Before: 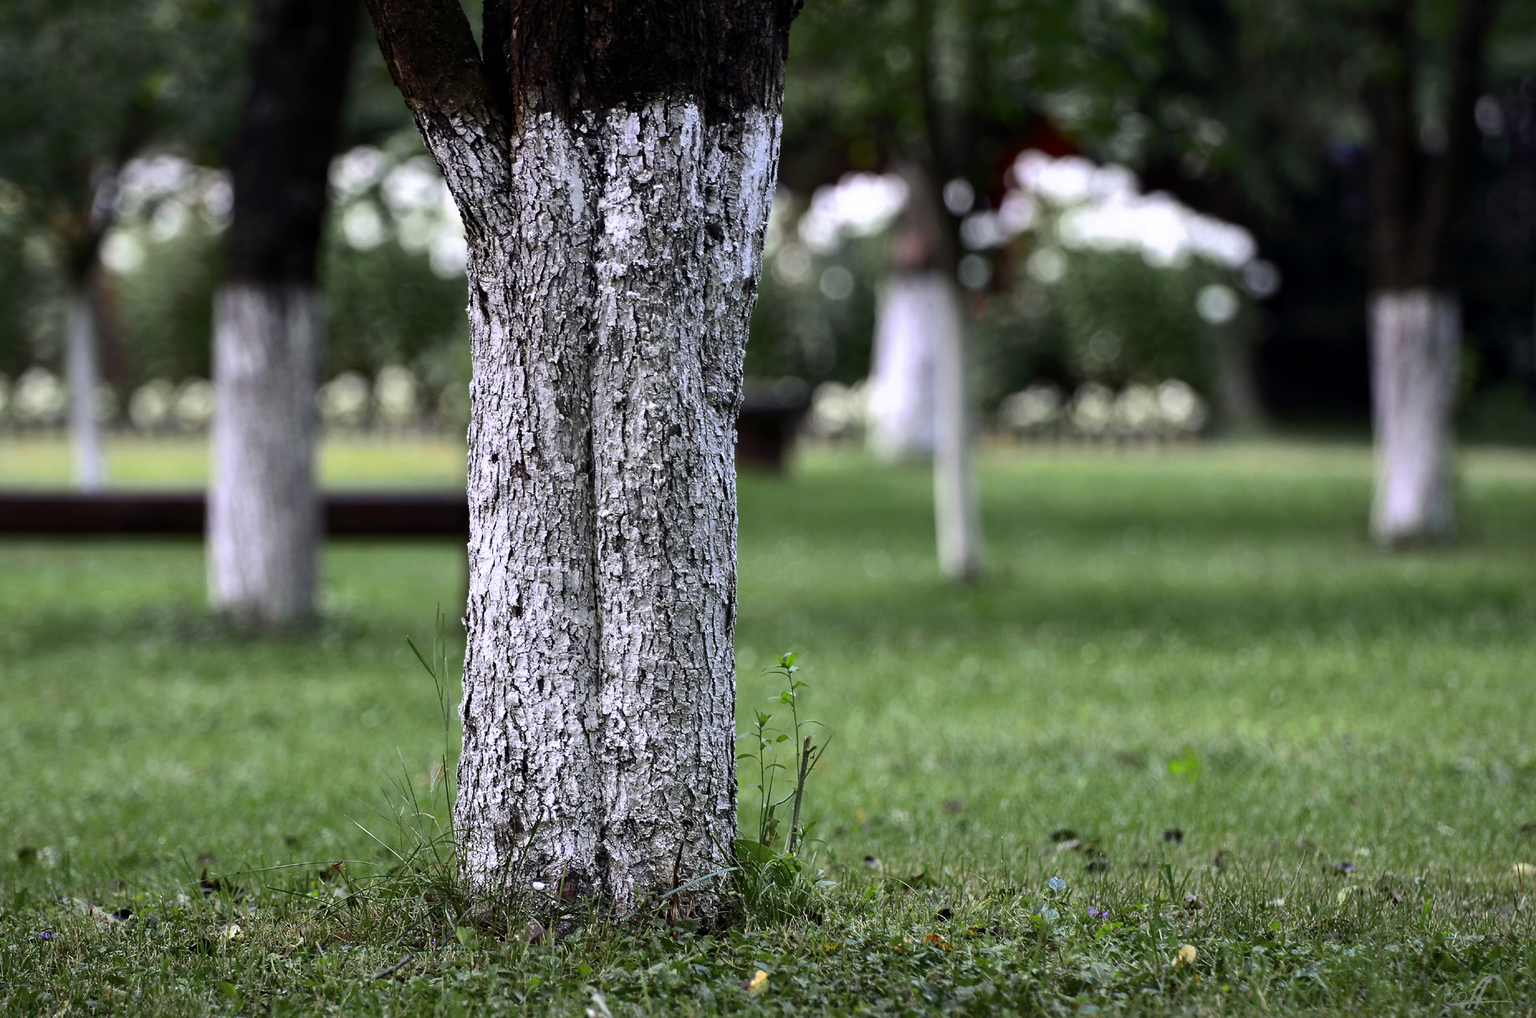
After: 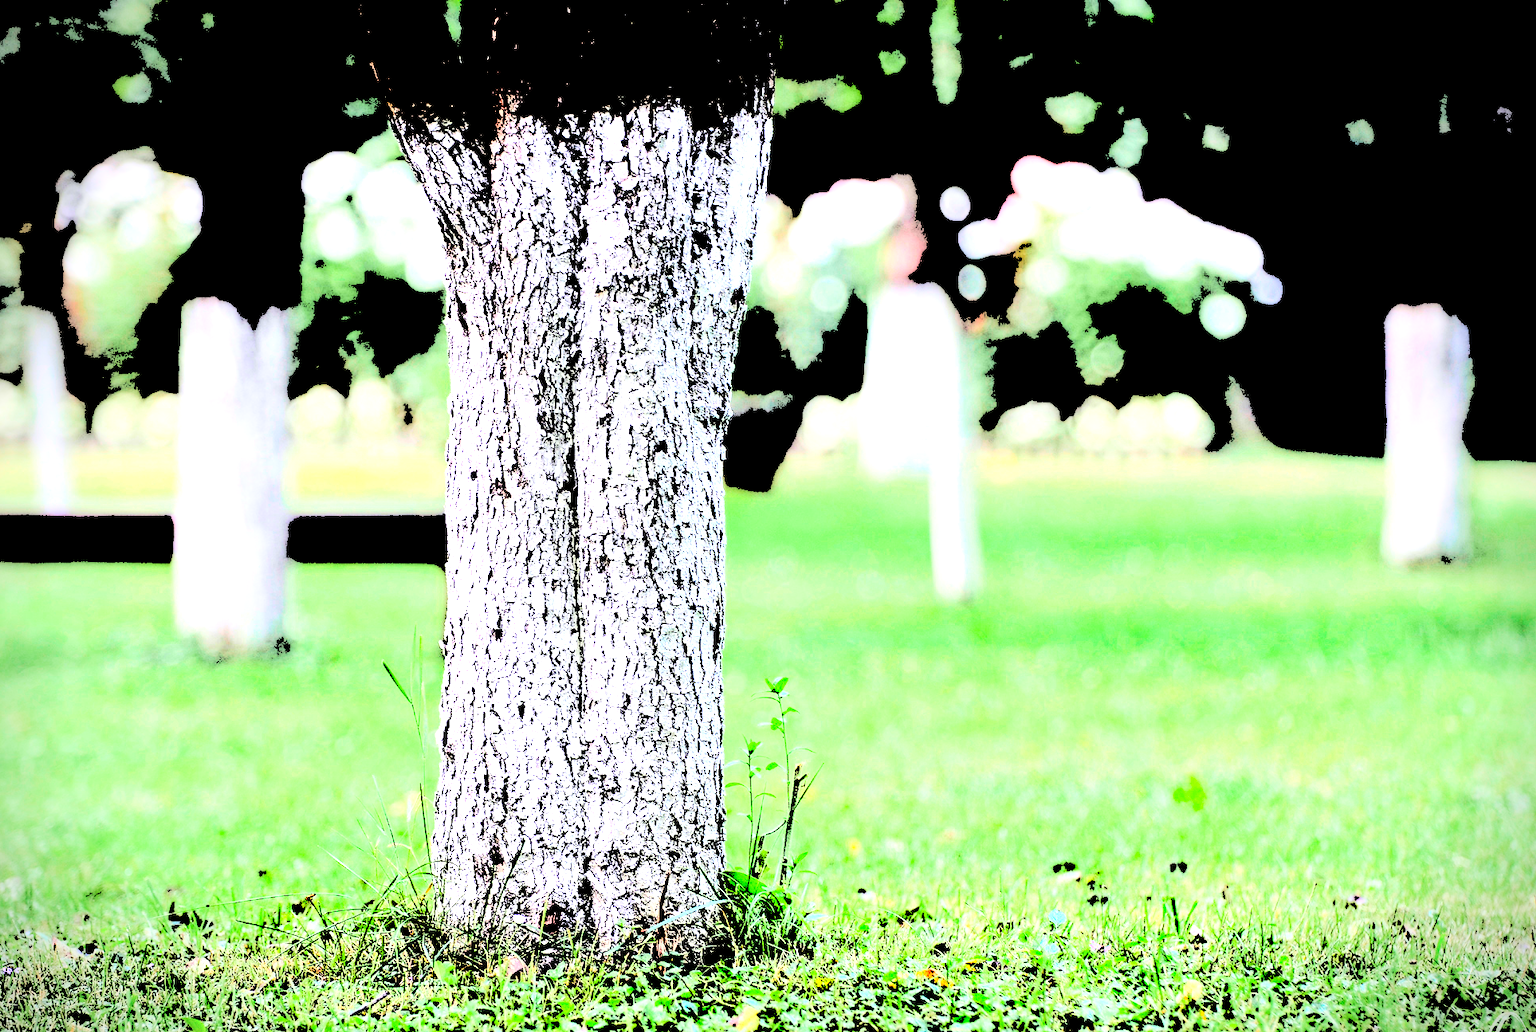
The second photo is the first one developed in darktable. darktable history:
crop and rotate: left 2.536%, right 1.107%, bottom 2.246%
levels: levels [0.246, 0.246, 0.506]
vignetting: on, module defaults
